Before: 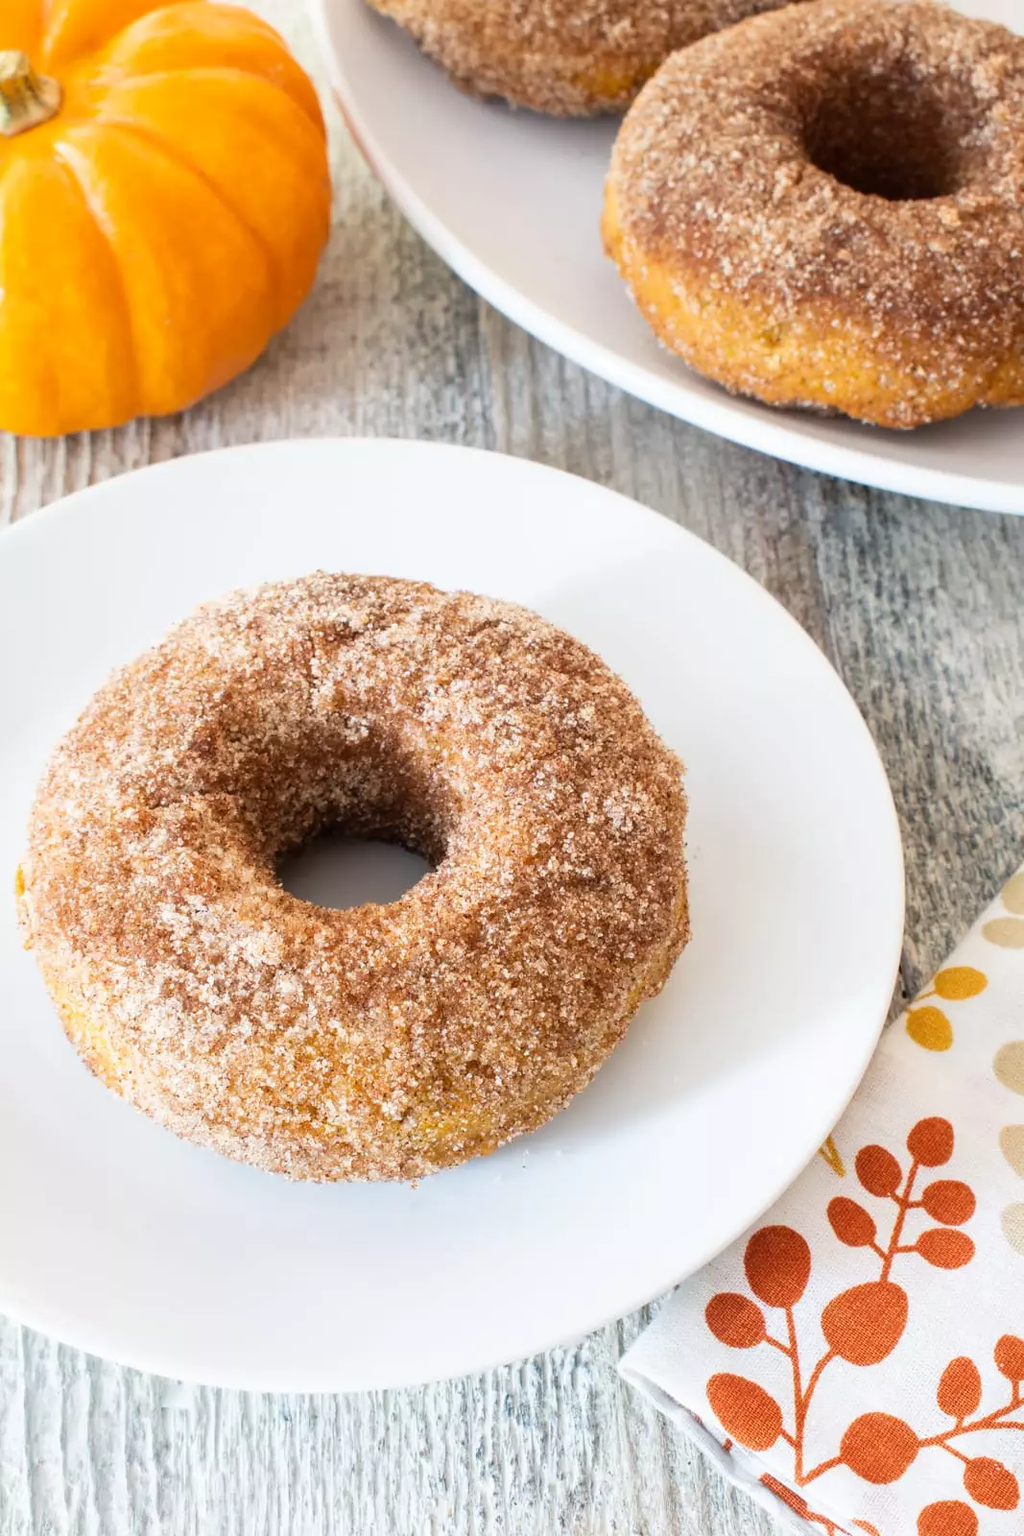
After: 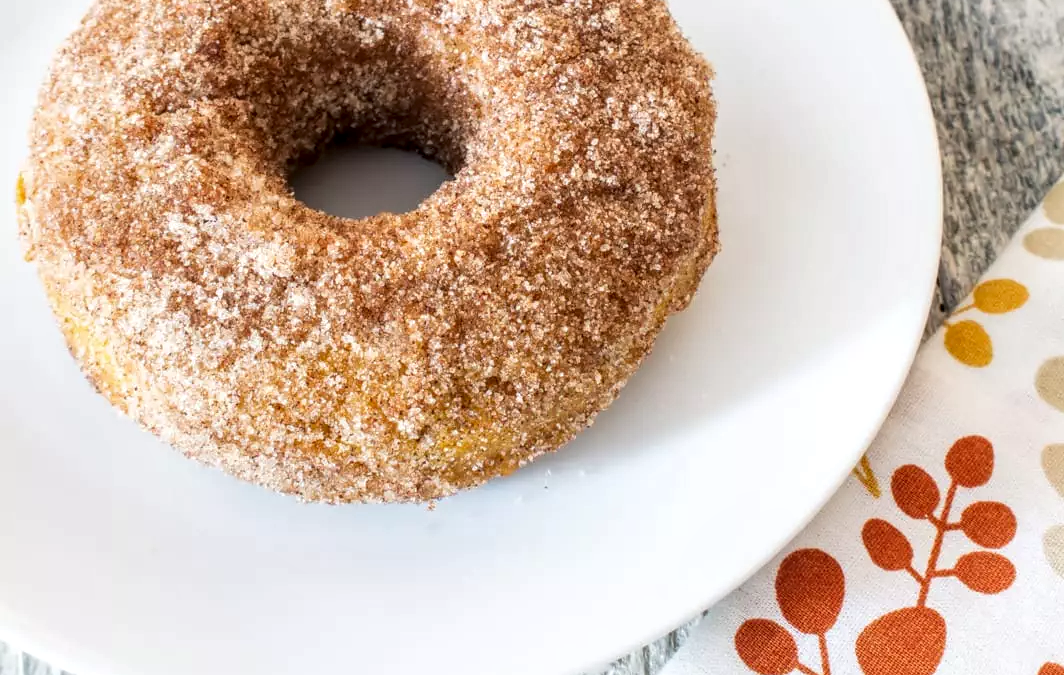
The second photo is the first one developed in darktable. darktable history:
crop: top 45.551%, bottom 12.262%
local contrast: detail 130%
